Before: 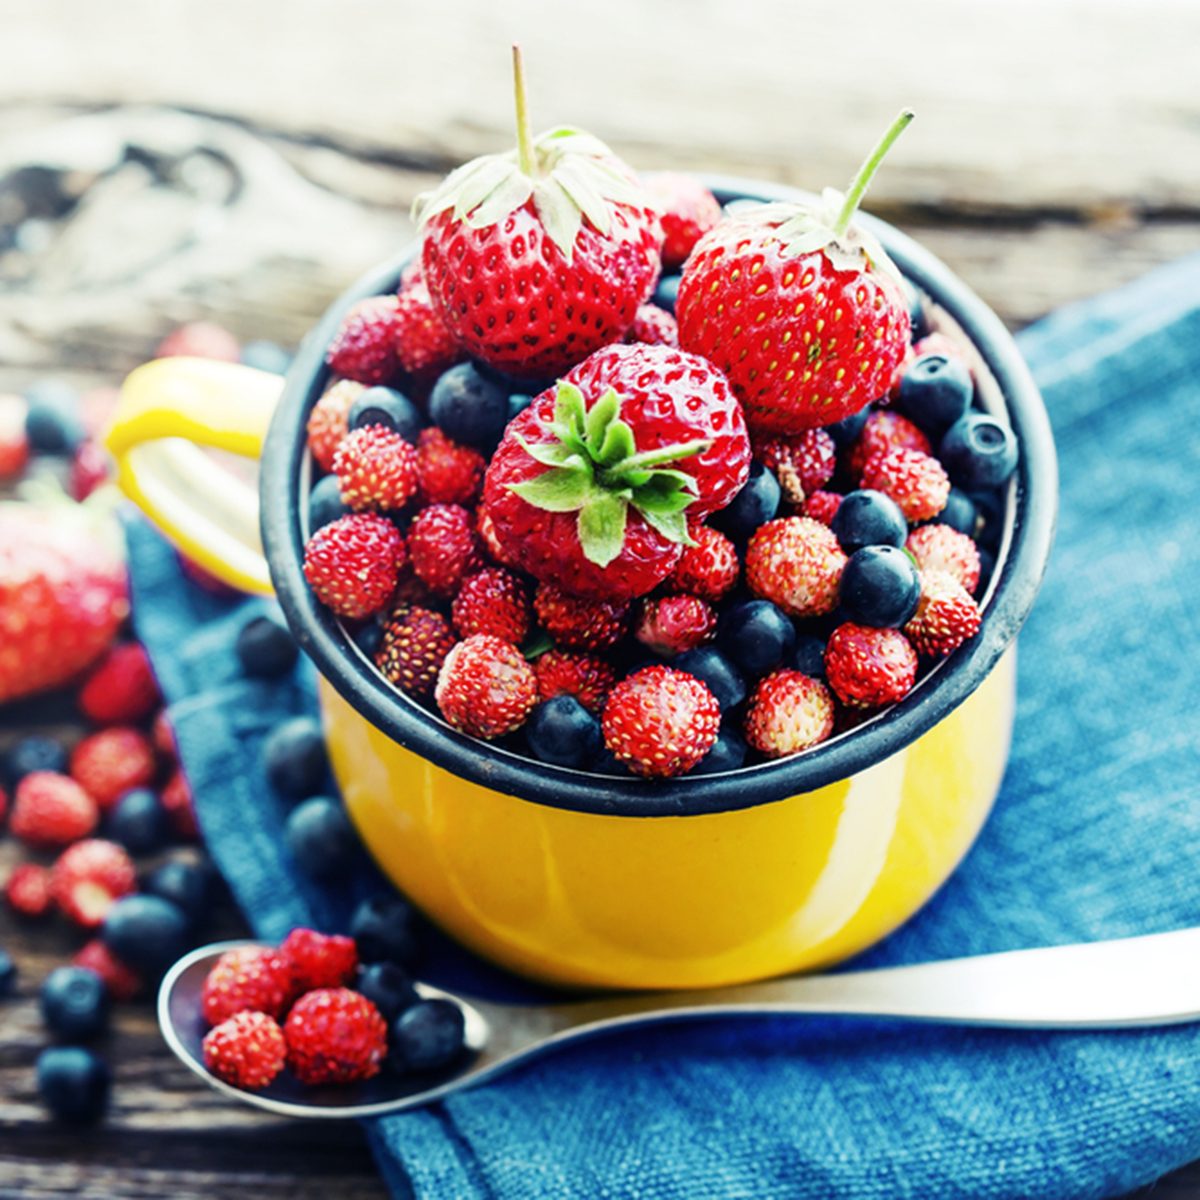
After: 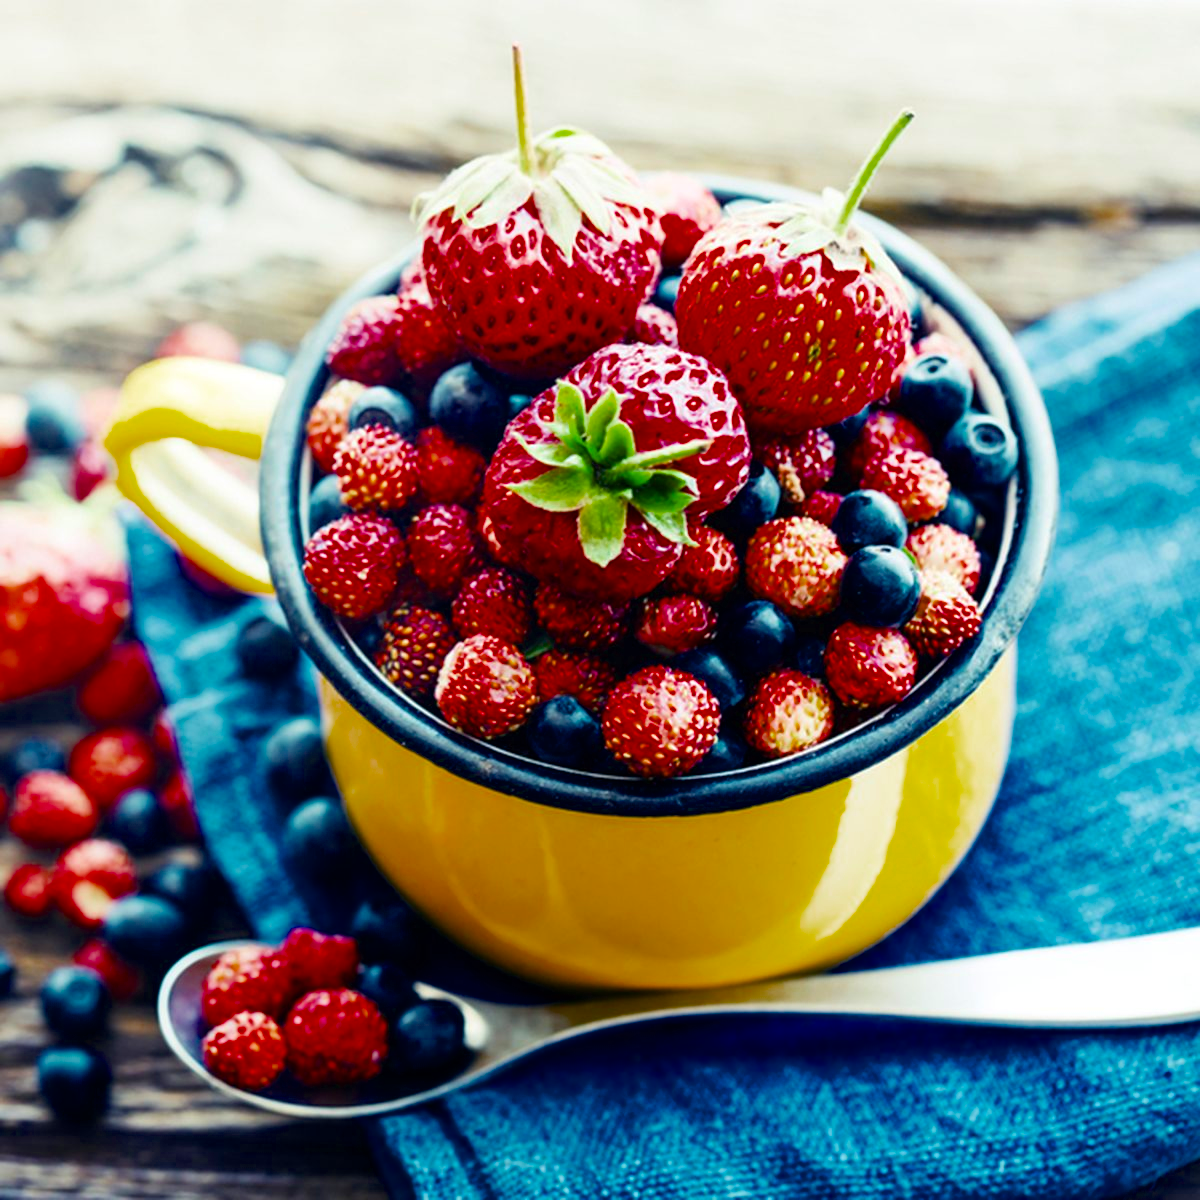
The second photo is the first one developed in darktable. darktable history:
color balance rgb: perceptual saturation grading › global saturation 31.006%, saturation formula JzAzBz (2021)
